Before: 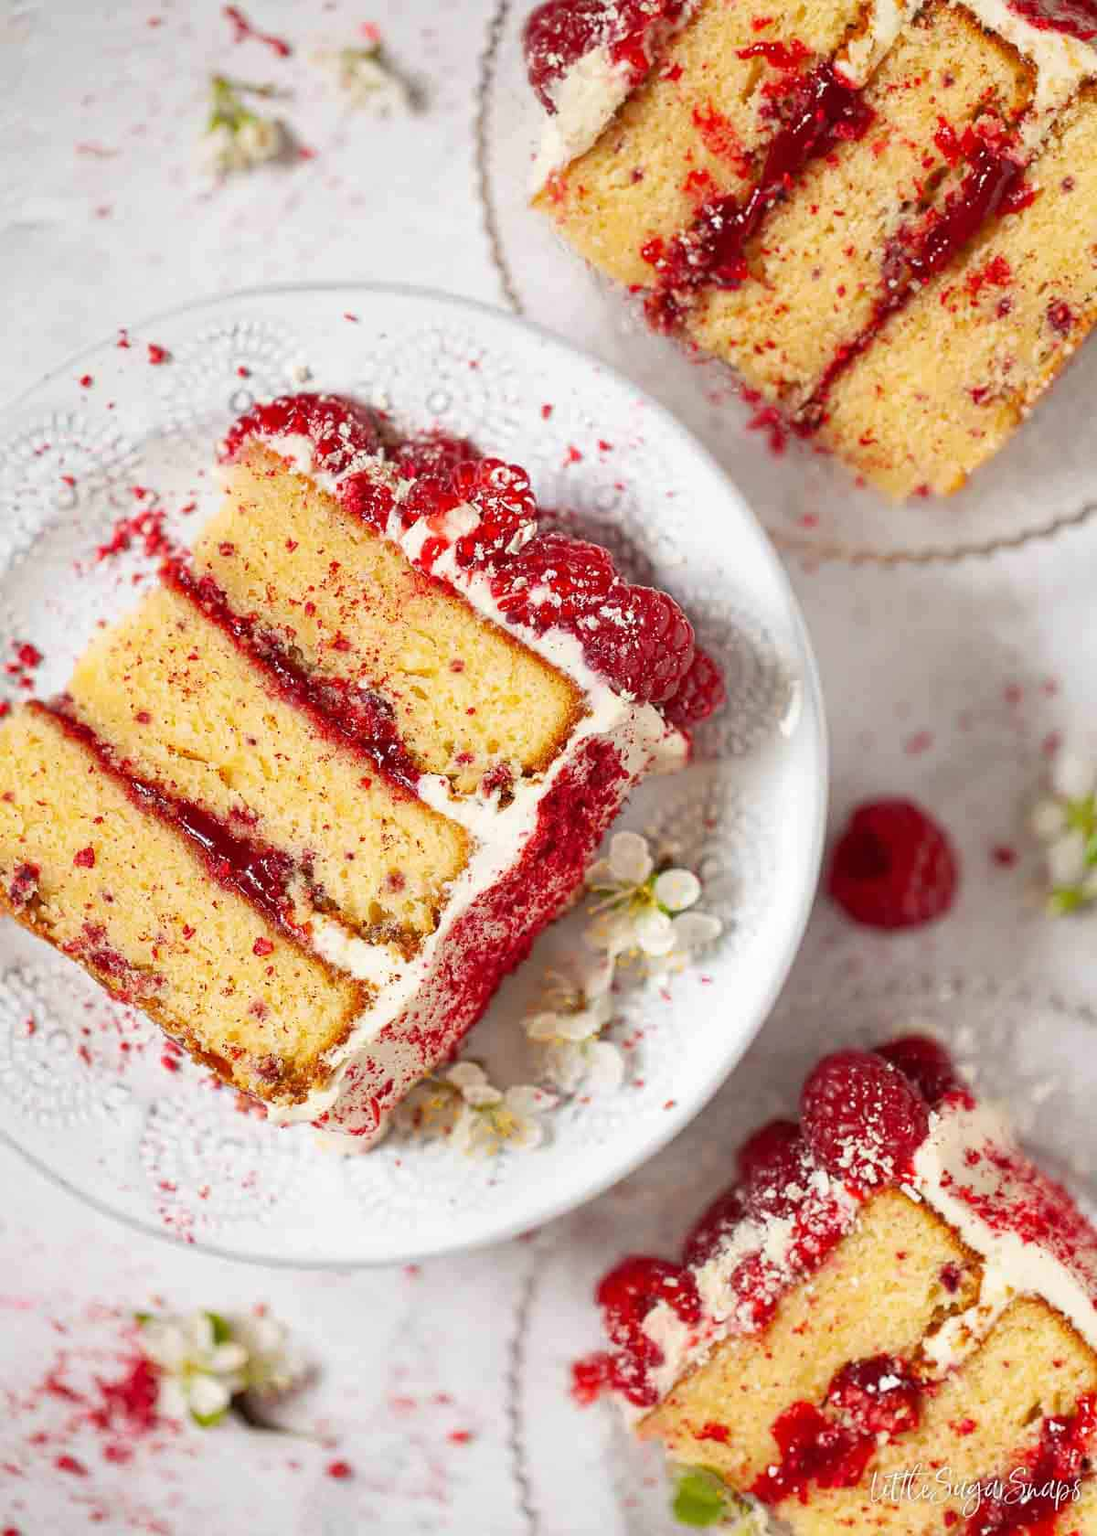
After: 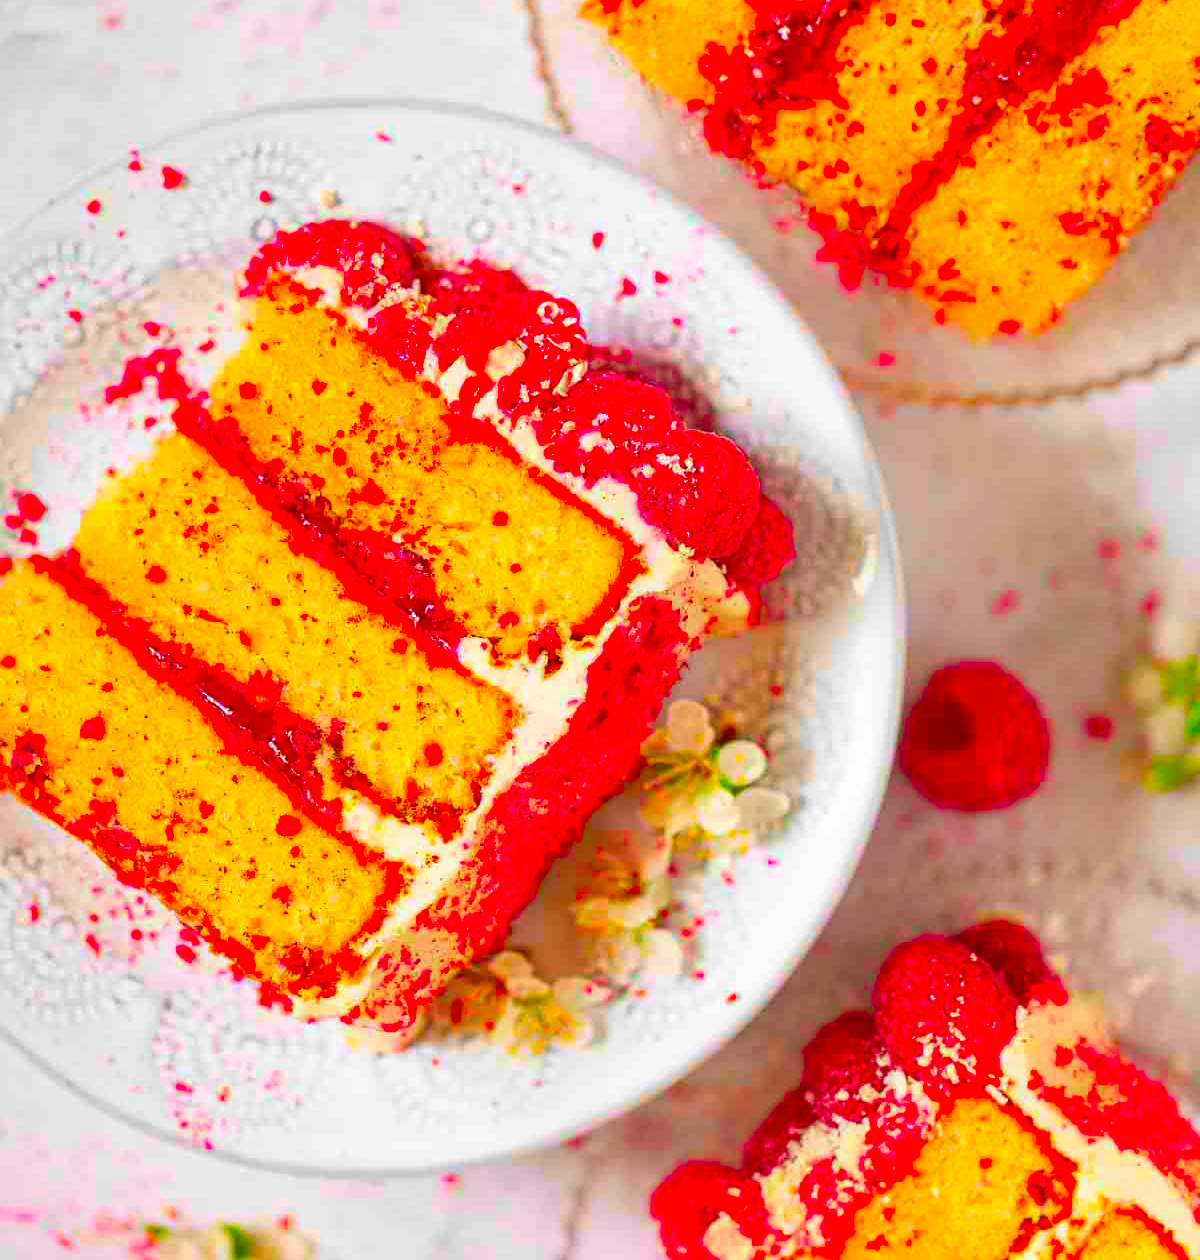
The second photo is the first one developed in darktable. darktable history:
crop and rotate: top 12.5%, bottom 12.5%
color correction: saturation 3
